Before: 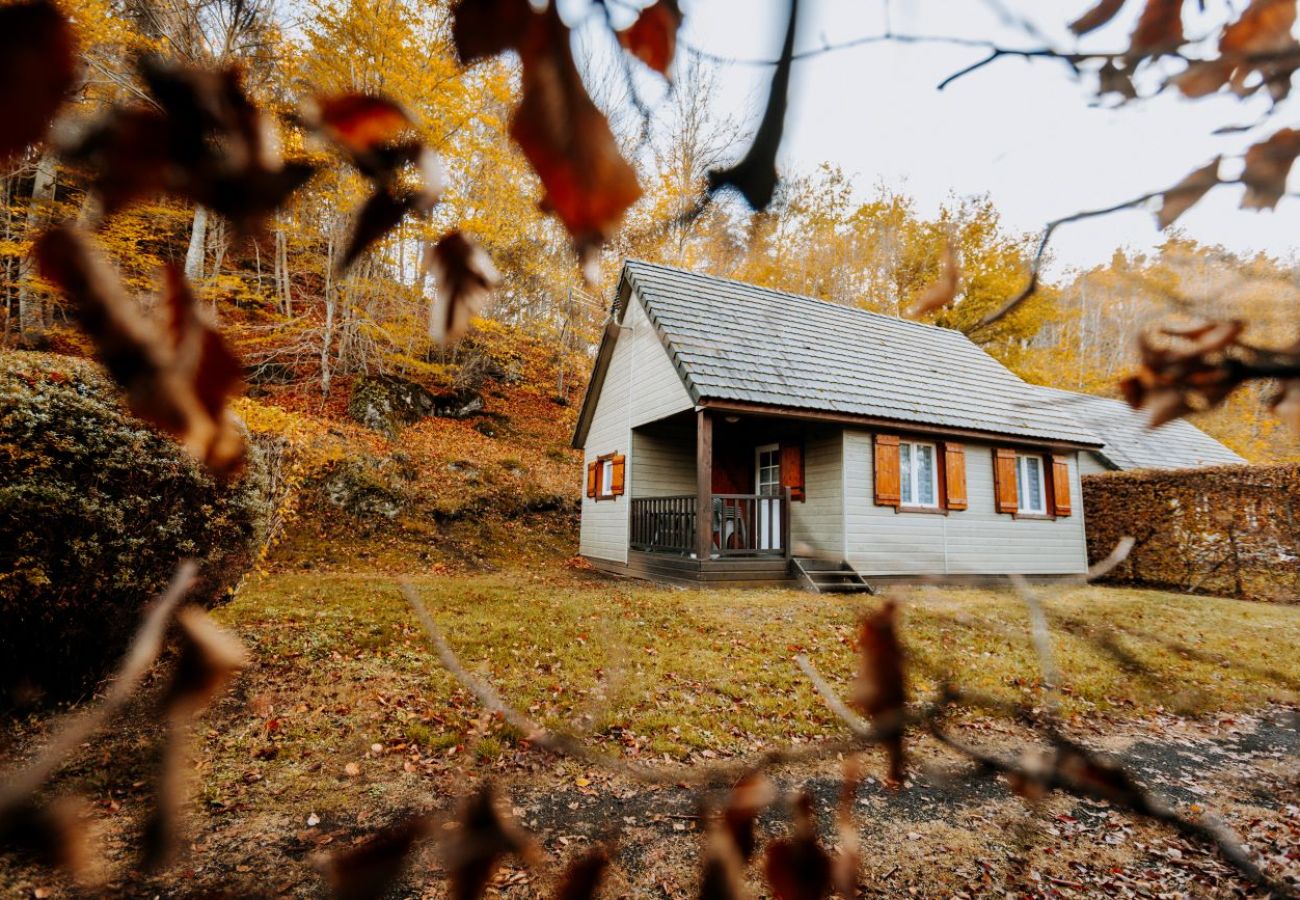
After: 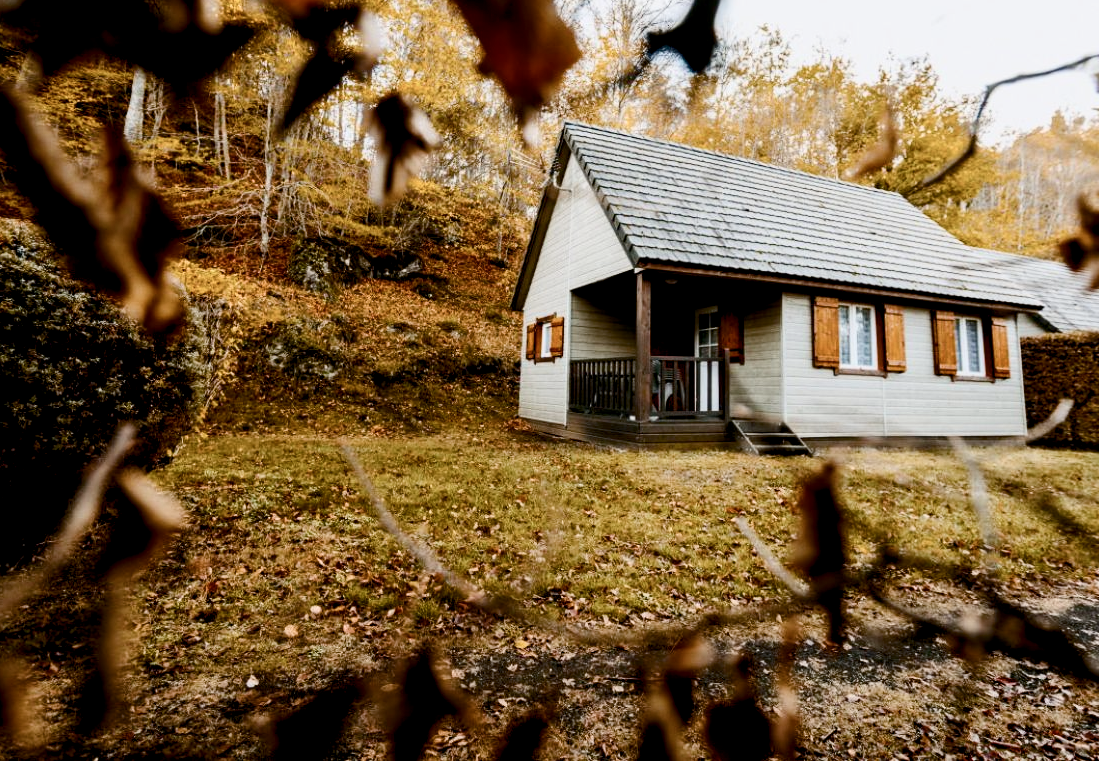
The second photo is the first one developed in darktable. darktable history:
crop and rotate: left 4.708%, top 15.38%, right 10.684%
contrast brightness saturation: contrast 0.247, saturation -0.313
color balance rgb: global offset › luminance -0.886%, linear chroma grading › global chroma 1.406%, linear chroma grading › mid-tones -1.305%, perceptual saturation grading › global saturation 27.46%, perceptual saturation grading › highlights -28.839%, perceptual saturation grading › mid-tones 15.602%, perceptual saturation grading › shadows 33.45%
